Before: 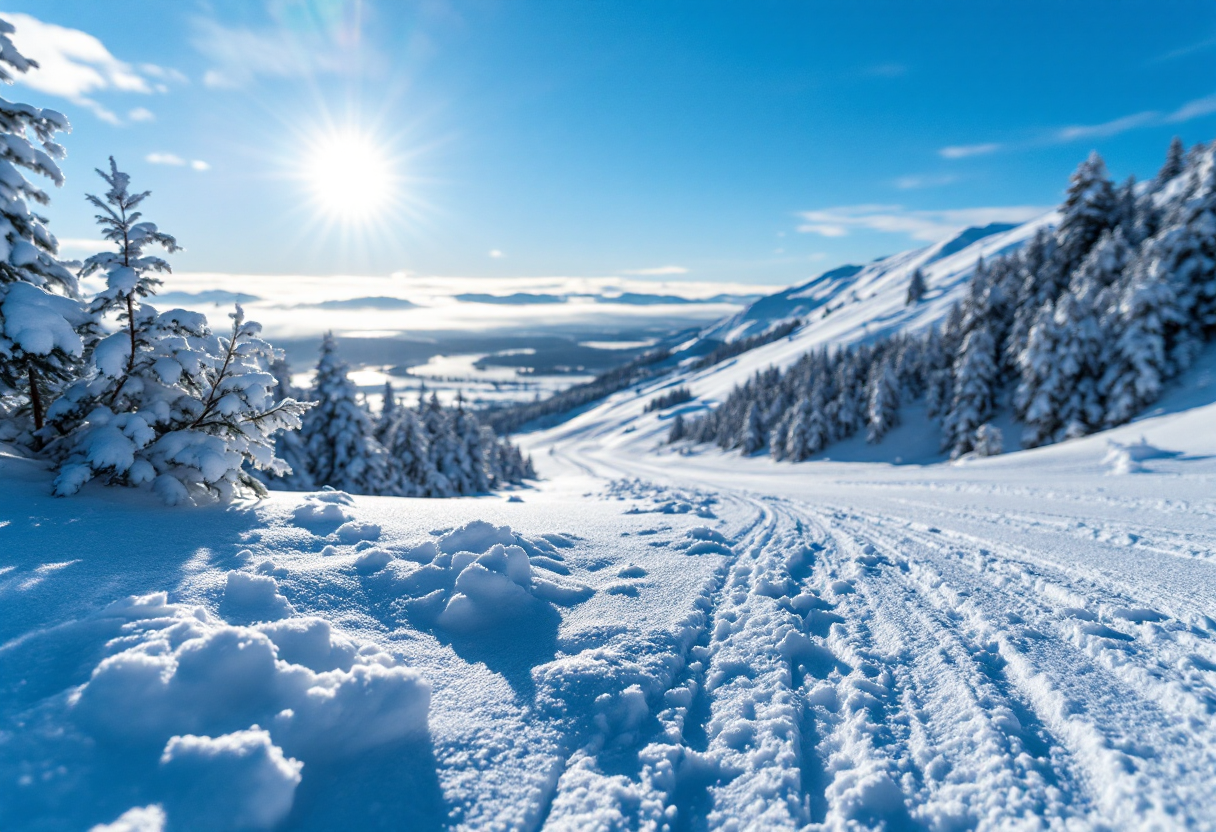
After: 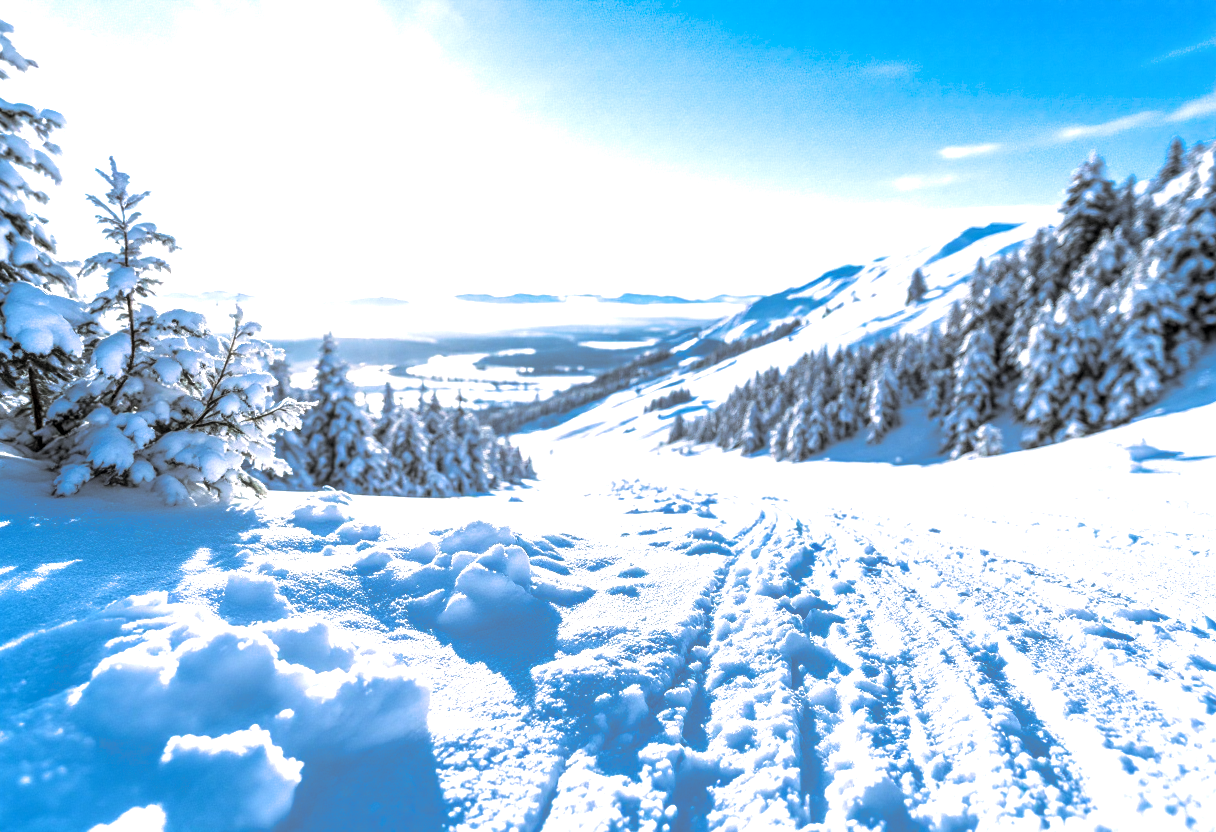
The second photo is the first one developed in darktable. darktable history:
exposure: black level correction 0, exposure 1.1 EV, compensate highlight preservation false
local contrast: on, module defaults
split-toning: shadows › hue 46.8°, shadows › saturation 0.17, highlights › hue 316.8°, highlights › saturation 0.27, balance -51.82
